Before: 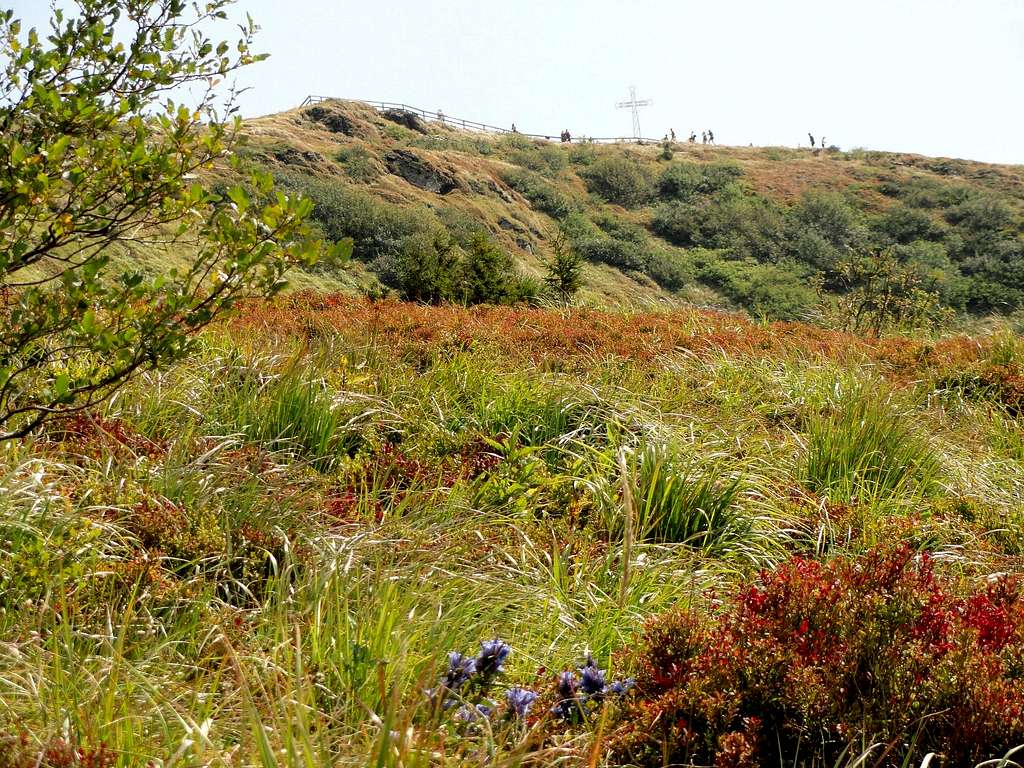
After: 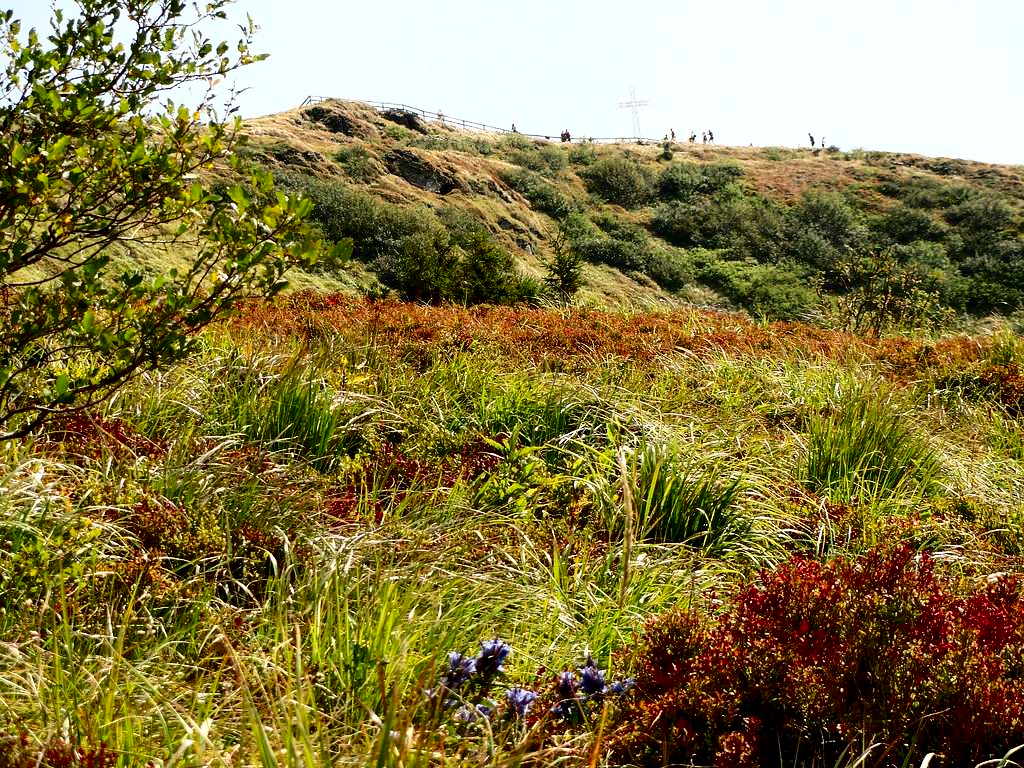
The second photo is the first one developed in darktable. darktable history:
contrast brightness saturation: contrast 0.32, brightness -0.081, saturation 0.167
